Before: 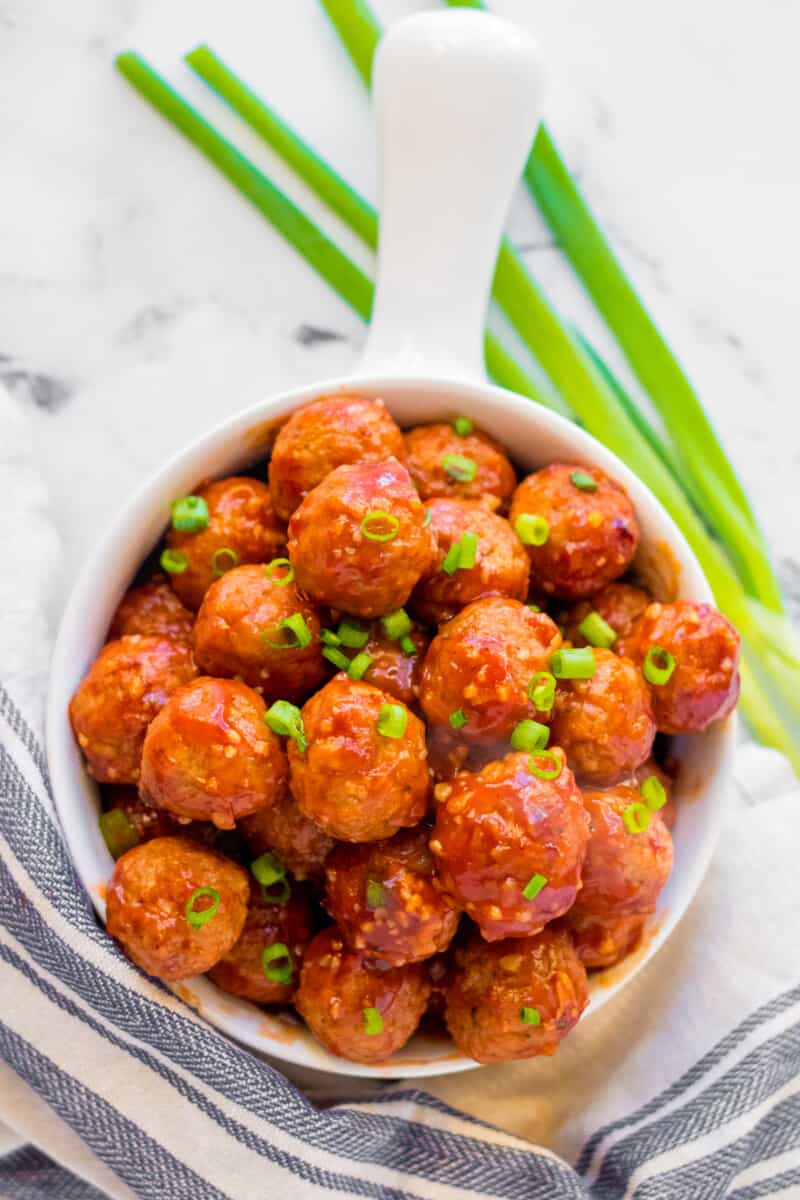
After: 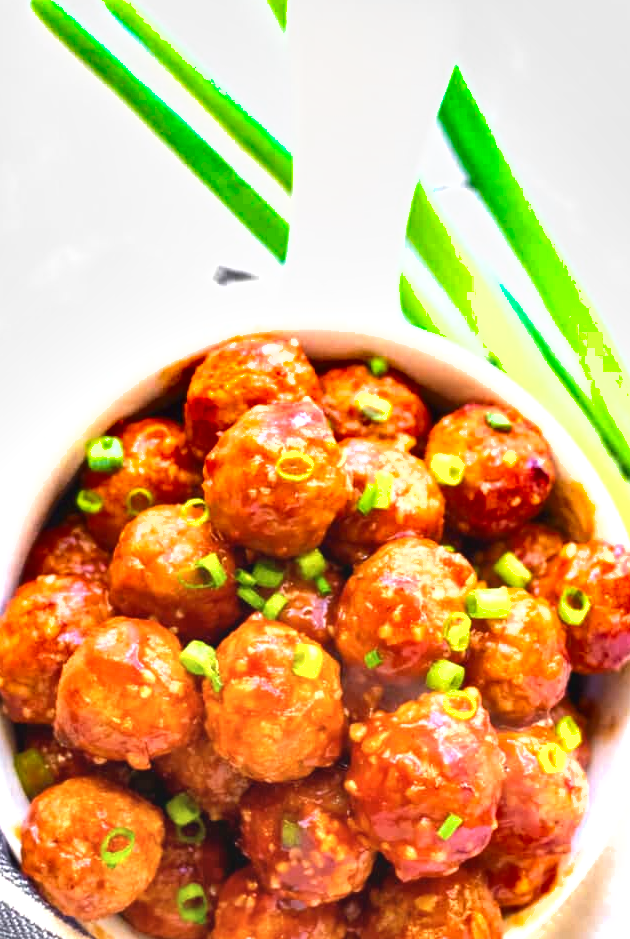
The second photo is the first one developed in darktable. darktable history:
shadows and highlights: low approximation 0.01, soften with gaussian
contrast brightness saturation: contrast -0.101, saturation -0.096
crop and rotate: left 10.787%, top 5.04%, right 10.405%, bottom 16.688%
exposure: black level correction 0, exposure 1.199 EV, compensate exposure bias true, compensate highlight preservation false
